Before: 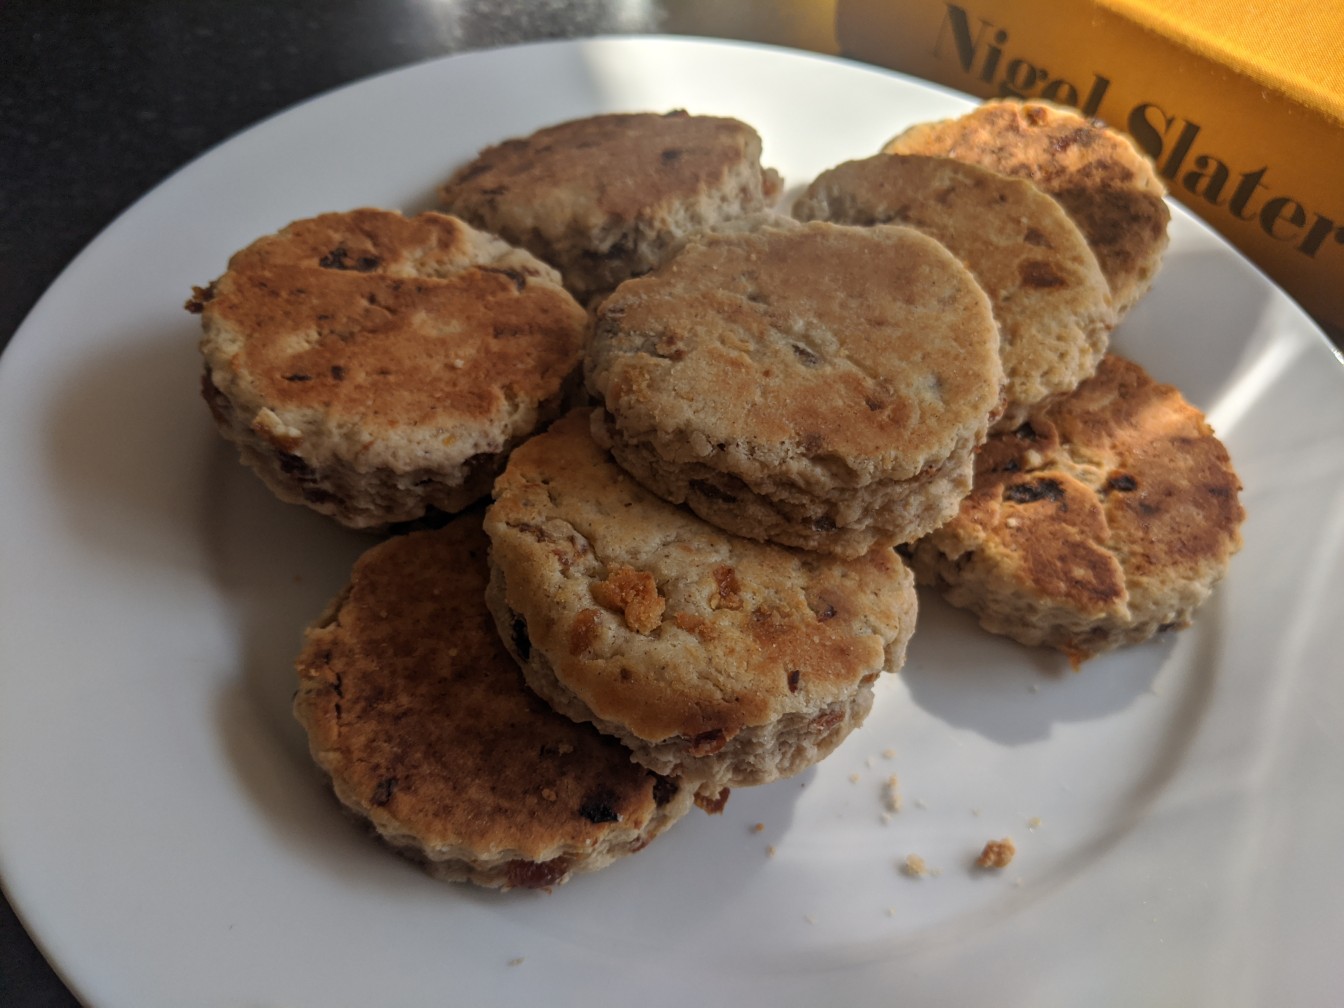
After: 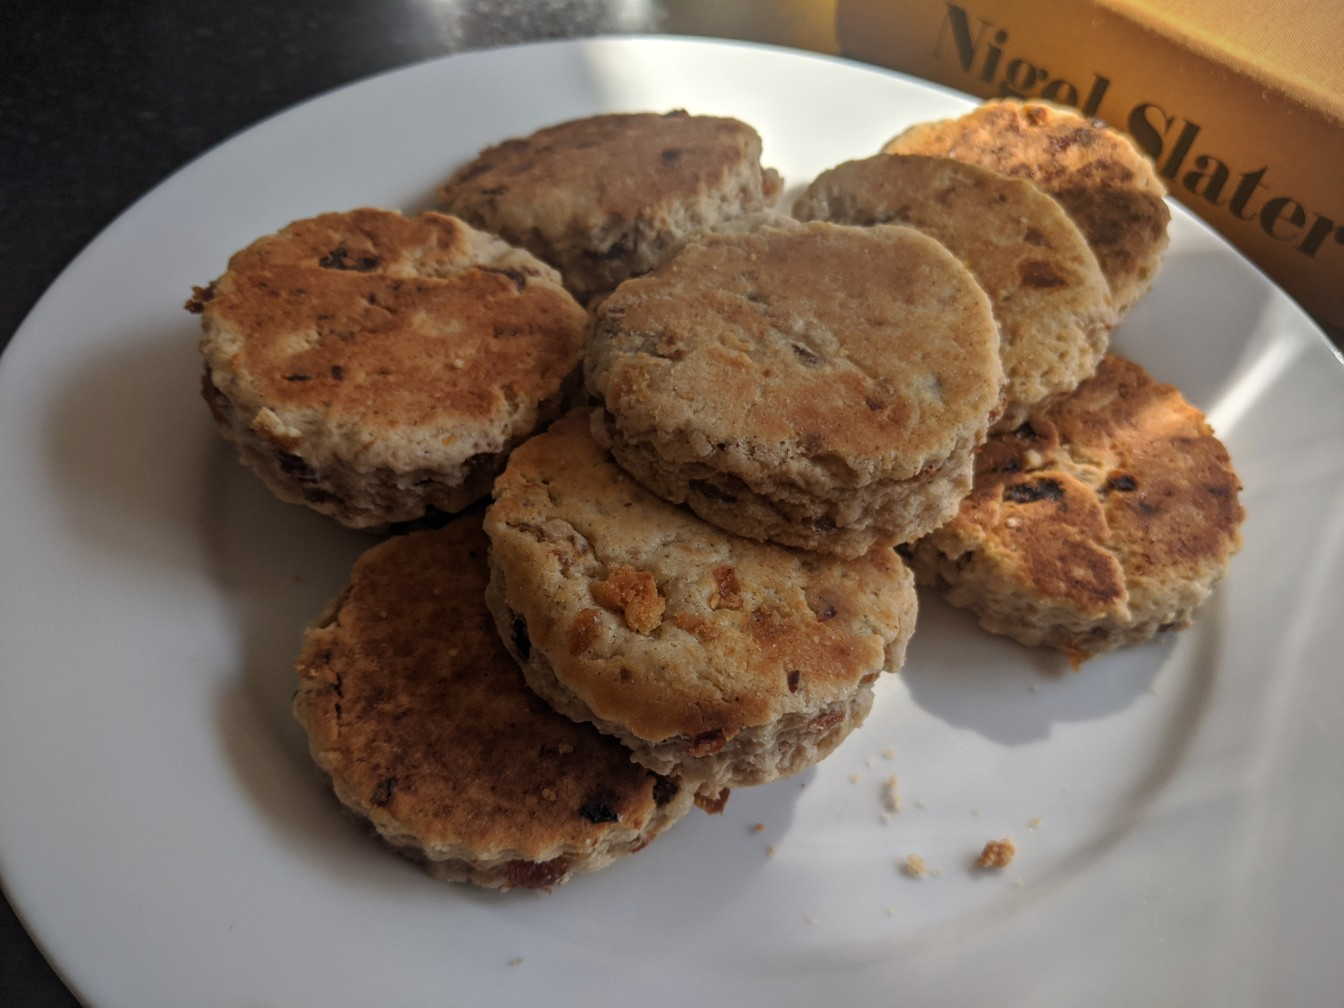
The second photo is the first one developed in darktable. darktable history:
tone equalizer: edges refinement/feathering 500, mask exposure compensation -1.57 EV, preserve details no
vignetting: fall-off radius 61.1%
